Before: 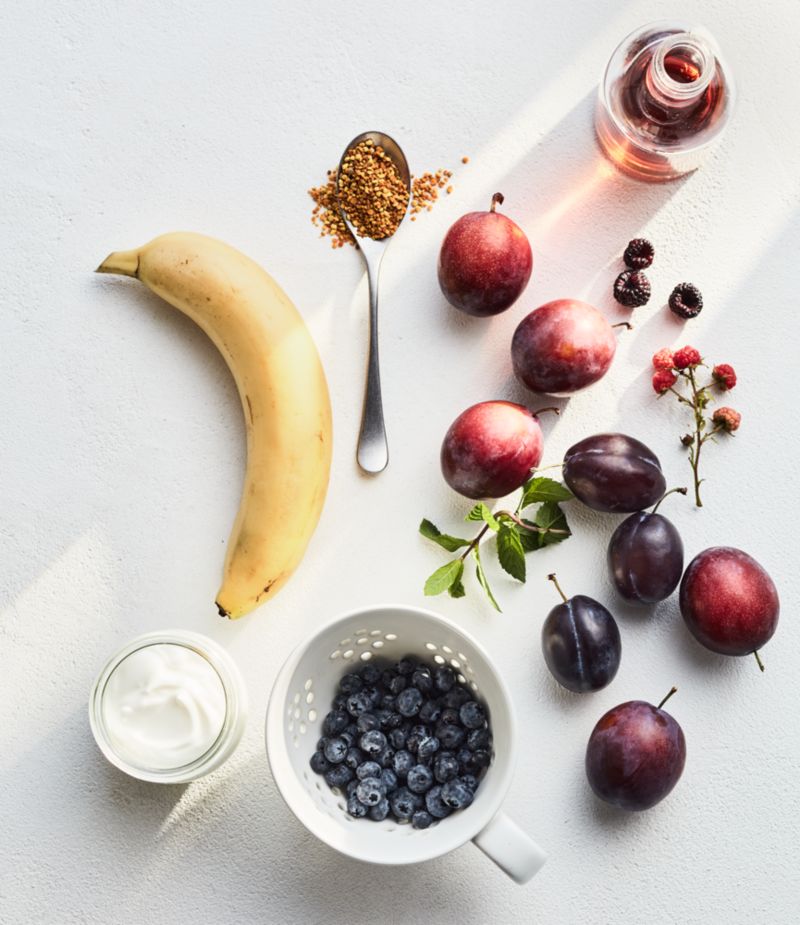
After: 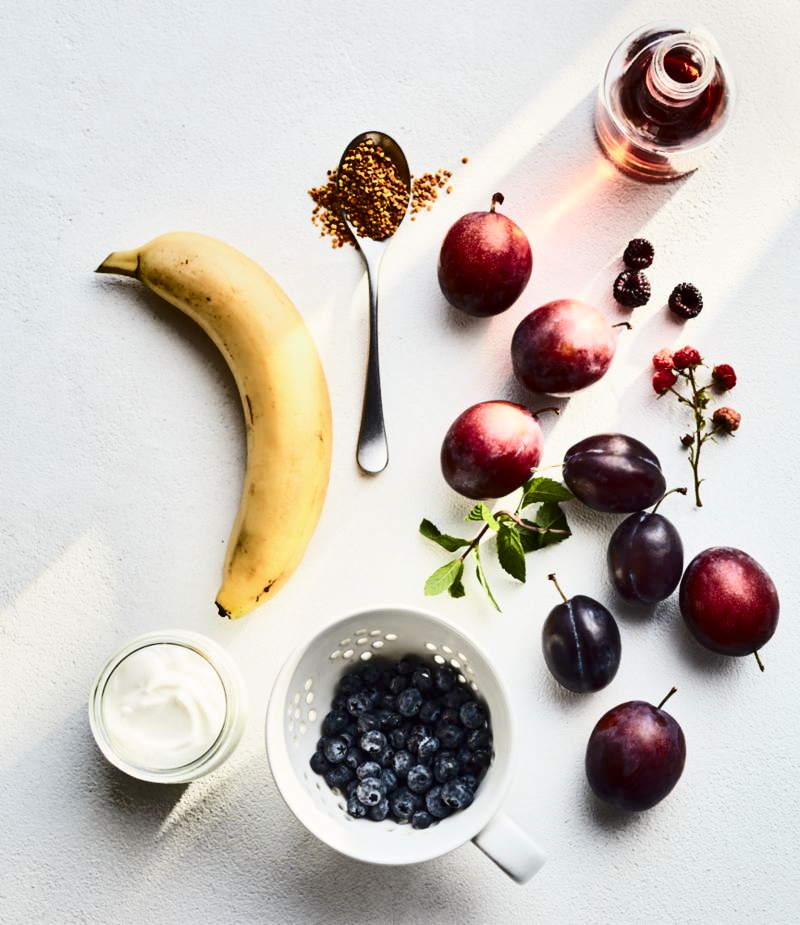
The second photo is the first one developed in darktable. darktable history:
contrast brightness saturation: contrast 0.28
shadows and highlights: shadows 40, highlights -54, highlights color adjustment 46%, low approximation 0.01, soften with gaussian
